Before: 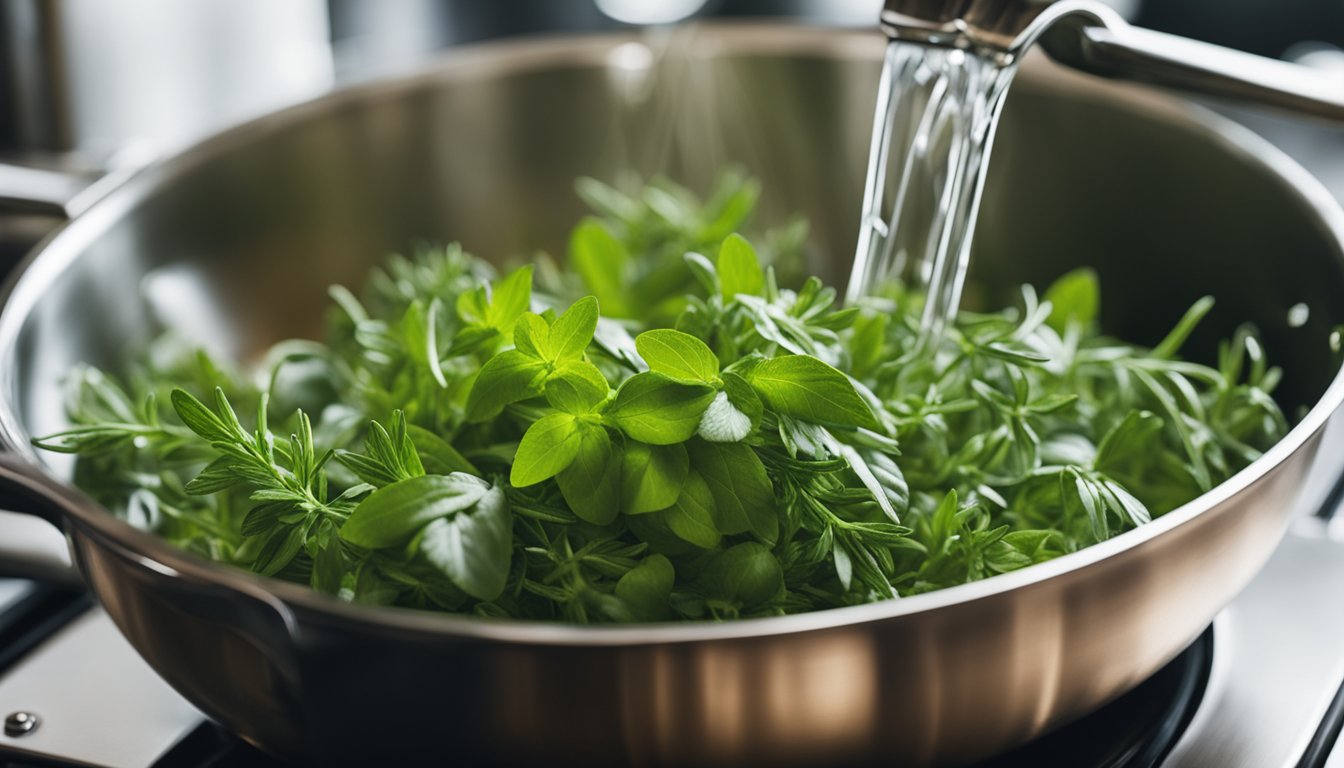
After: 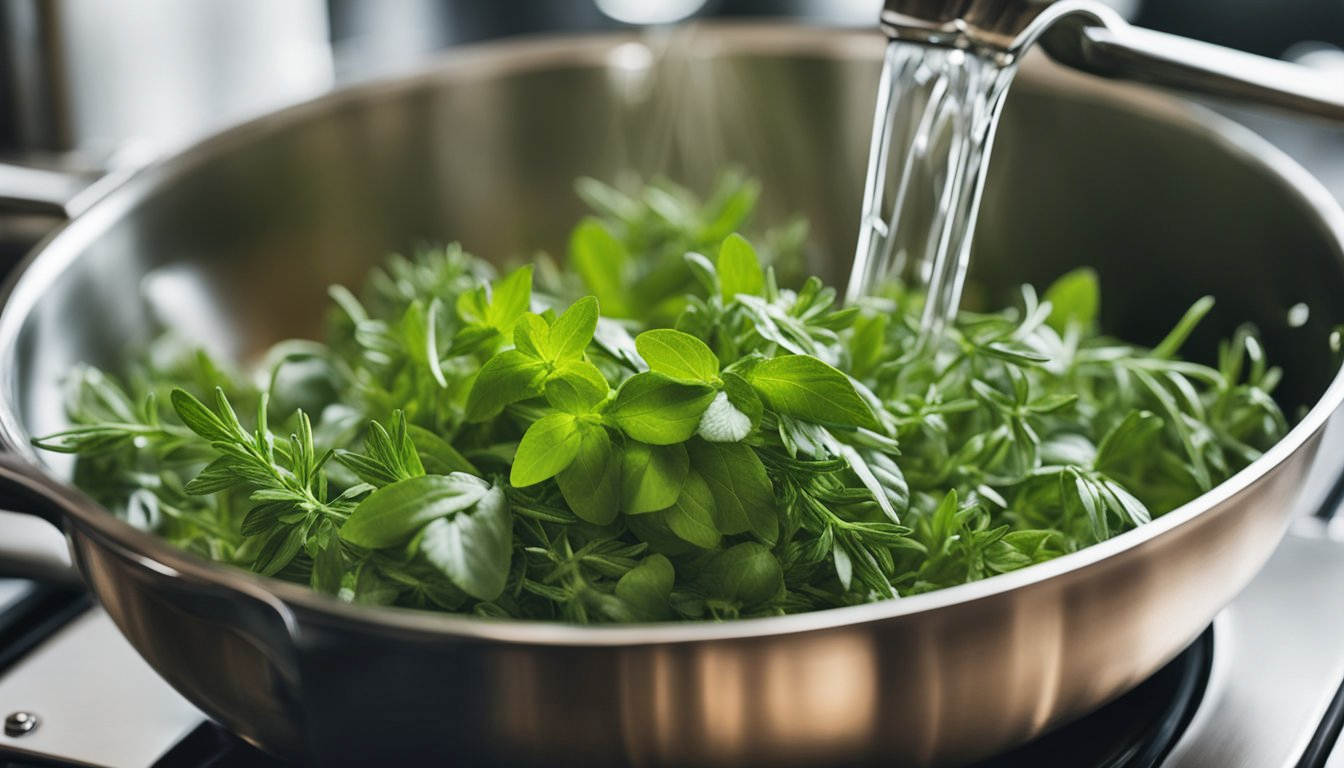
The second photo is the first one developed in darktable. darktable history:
shadows and highlights: shadows 58.68, highlights -60.12, soften with gaussian
